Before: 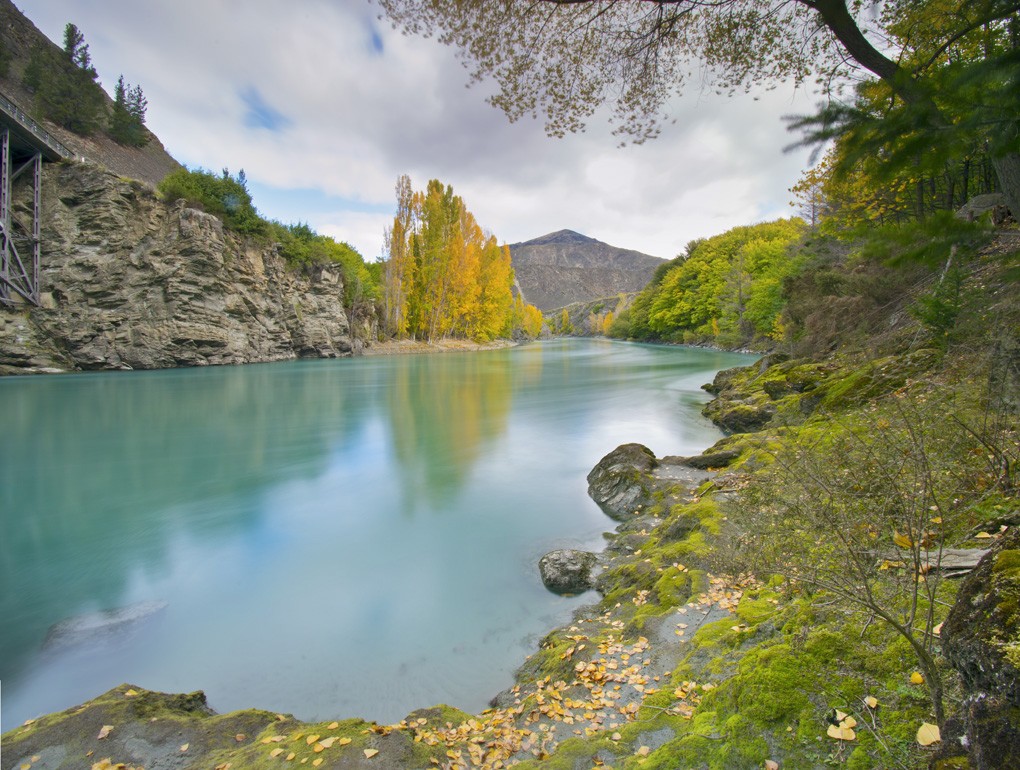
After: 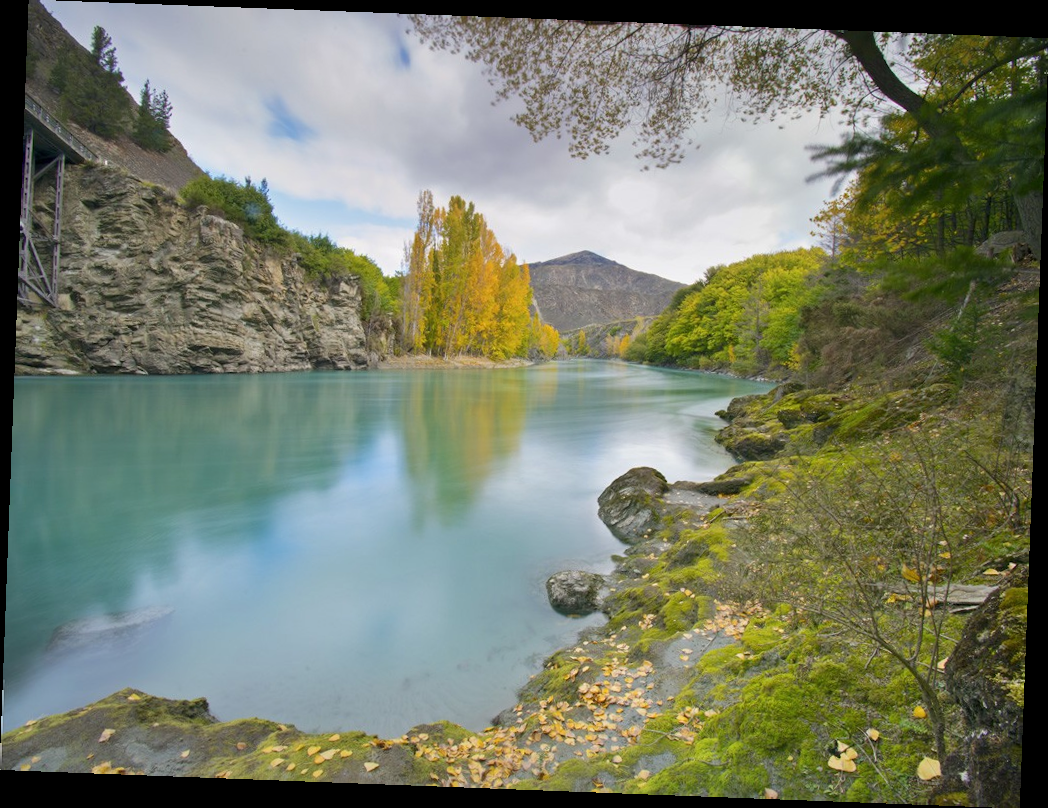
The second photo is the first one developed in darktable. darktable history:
exposure: exposure -0.041 EV, compensate highlight preservation false
rotate and perspective: rotation 2.17°, automatic cropping off
